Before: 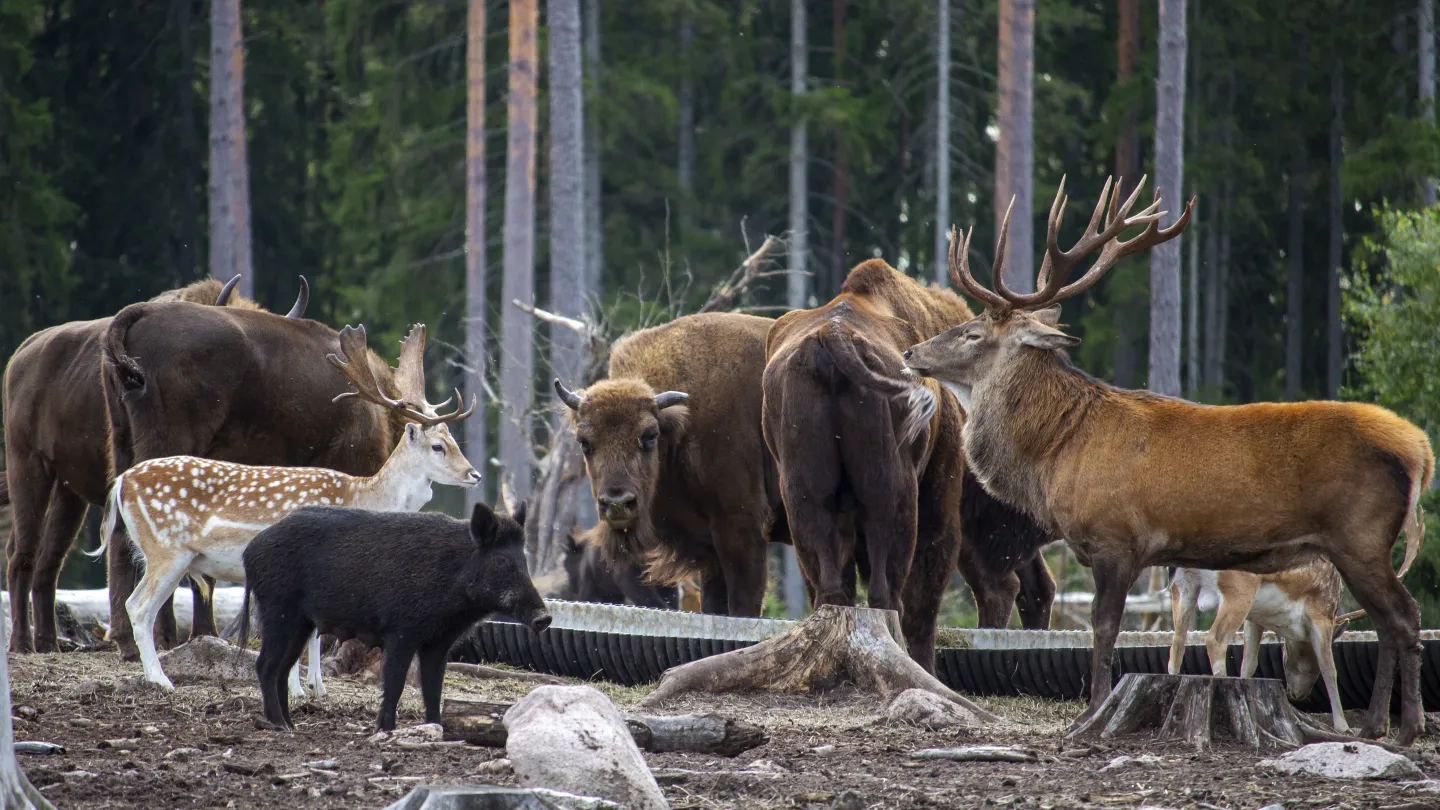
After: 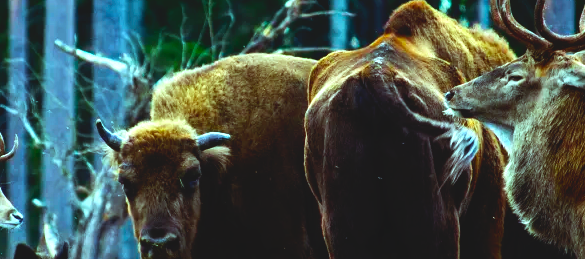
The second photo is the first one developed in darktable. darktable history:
base curve: curves: ch0 [(0, 0.02) (0.083, 0.036) (1, 1)], preserve colors none
crop: left 31.836%, top 32.019%, right 27.503%, bottom 35.966%
color balance rgb: shadows lift › hue 86.41°, highlights gain › chroma 4.023%, highlights gain › hue 201.81°, linear chroma grading › global chroma 8.881%, perceptual saturation grading › global saturation 29.807%
contrast brightness saturation: contrast 0.115, brightness -0.121, saturation 0.199
exposure: black level correction 0, exposure 0.7 EV, compensate exposure bias true, compensate highlight preservation false
